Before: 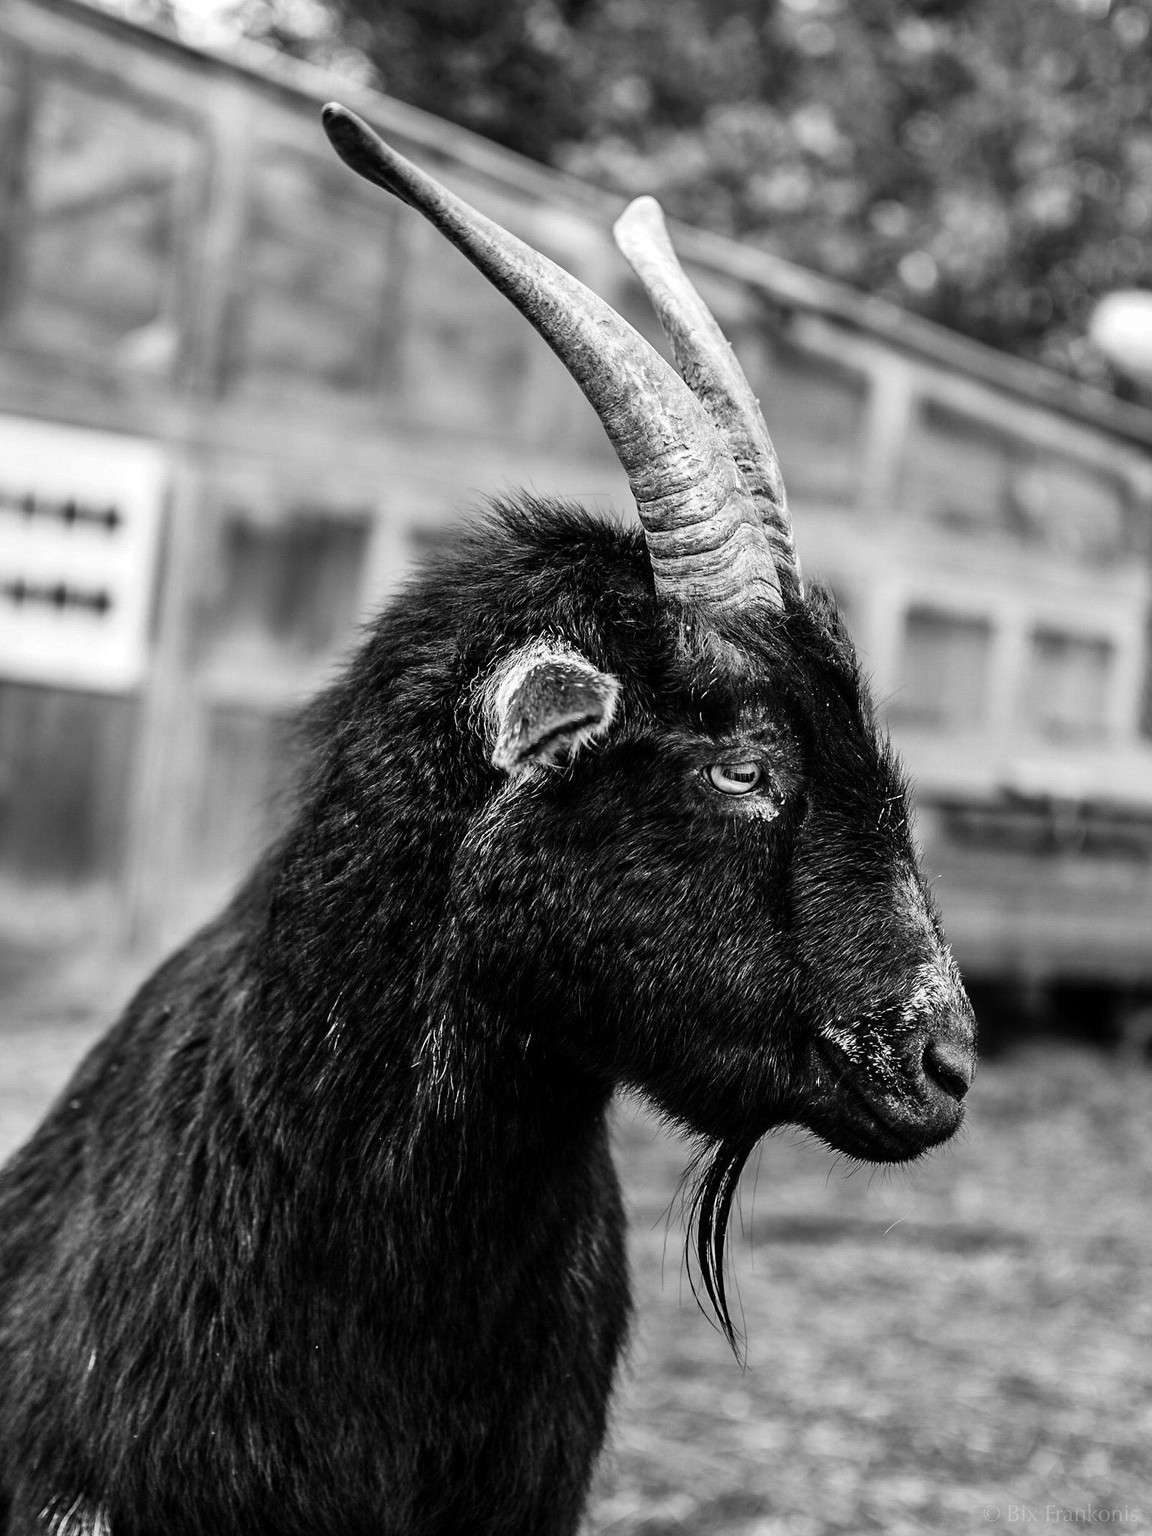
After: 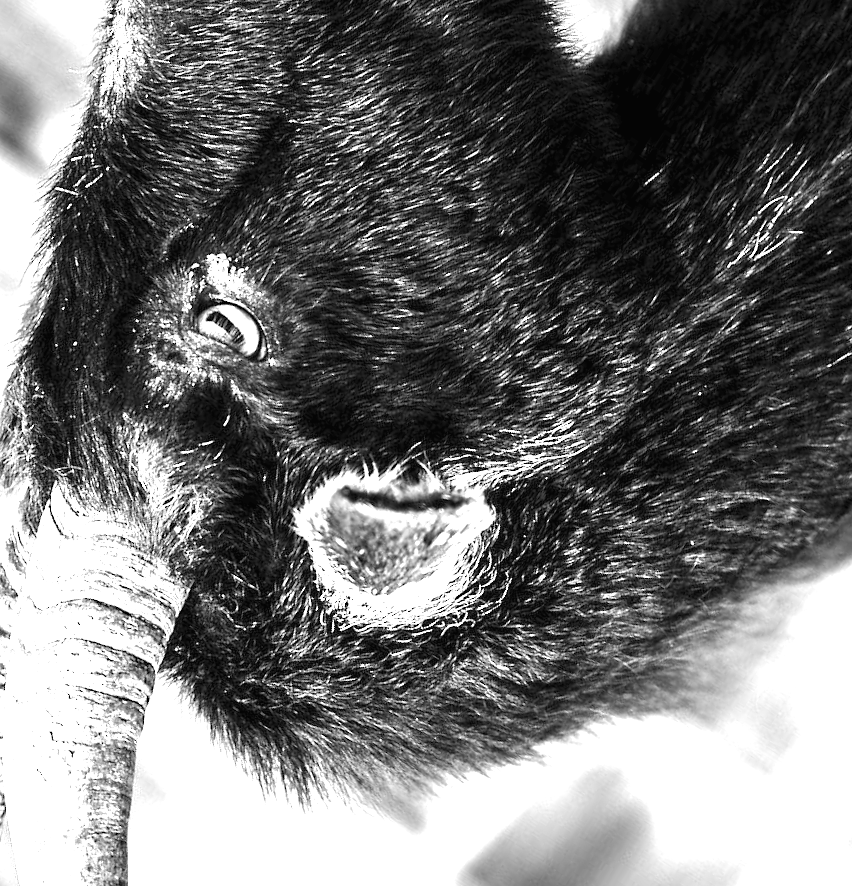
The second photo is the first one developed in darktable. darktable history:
crop and rotate: angle 147.67°, left 9.101%, top 15.614%, right 4.475%, bottom 16.925%
local contrast: mode bilateral grid, contrast 100, coarseness 100, detail 95%, midtone range 0.2
exposure: black level correction 0, exposure 1.906 EV, compensate highlight preservation false
sharpen: radius 2.896, amount 0.875, threshold 47.115
